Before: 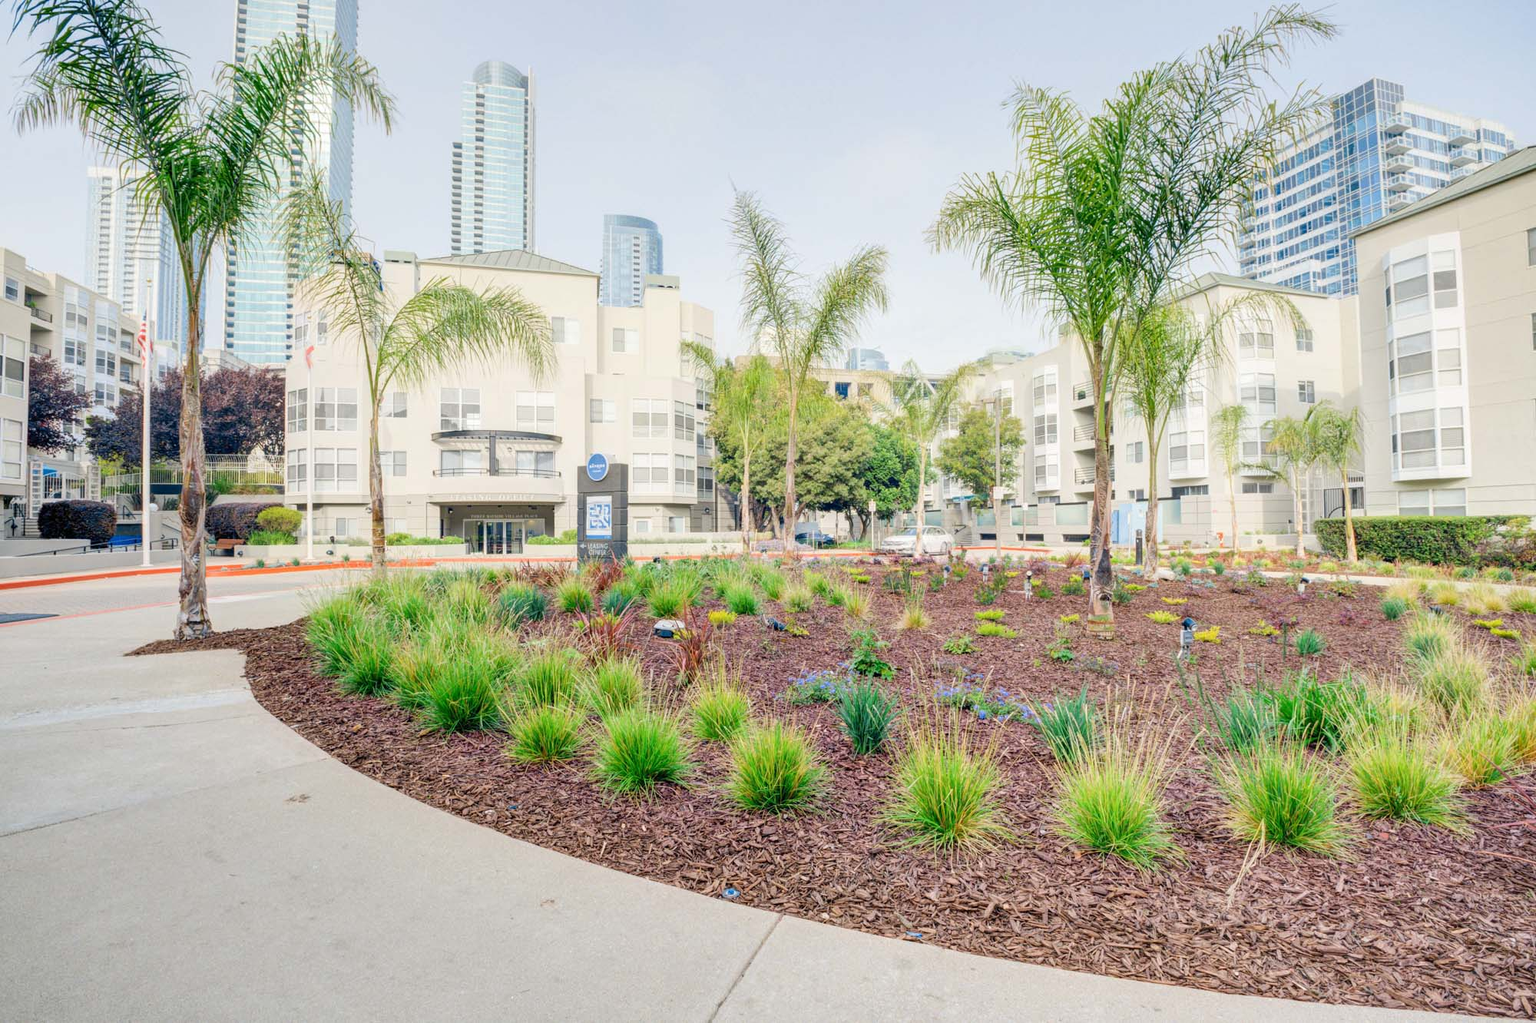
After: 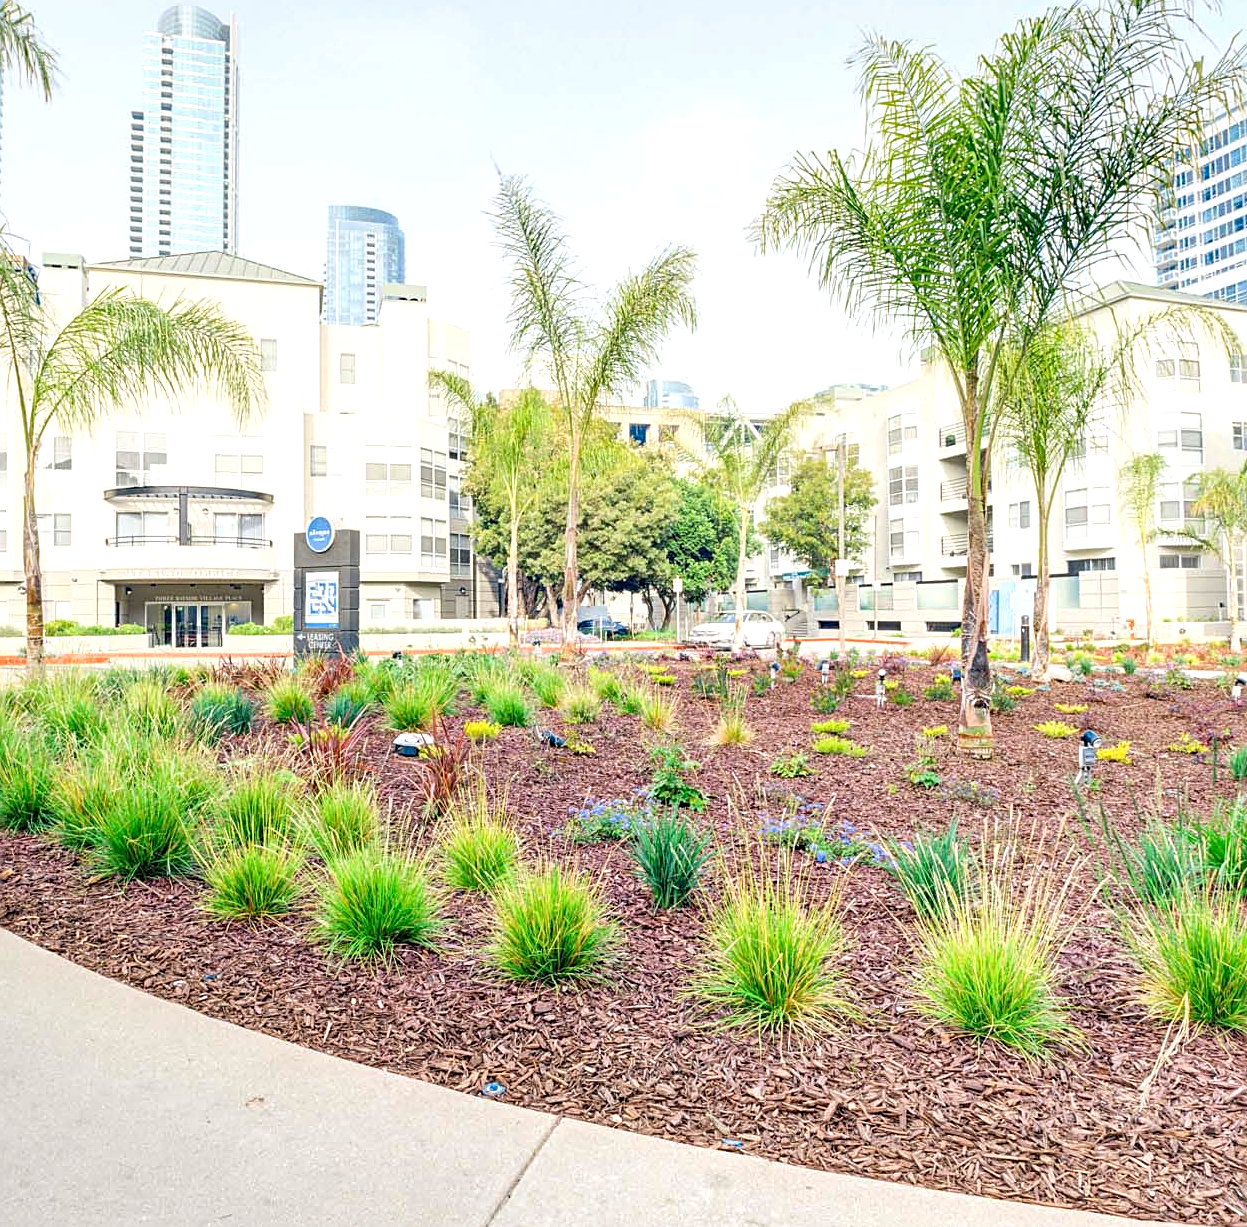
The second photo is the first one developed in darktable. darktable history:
exposure: black level correction 0.001, exposure 0.5 EV, compensate exposure bias true, compensate highlight preservation false
haze removal: compatibility mode true, adaptive false
sharpen: on, module defaults
crop and rotate: left 22.918%, top 5.629%, right 14.711%, bottom 2.247%
